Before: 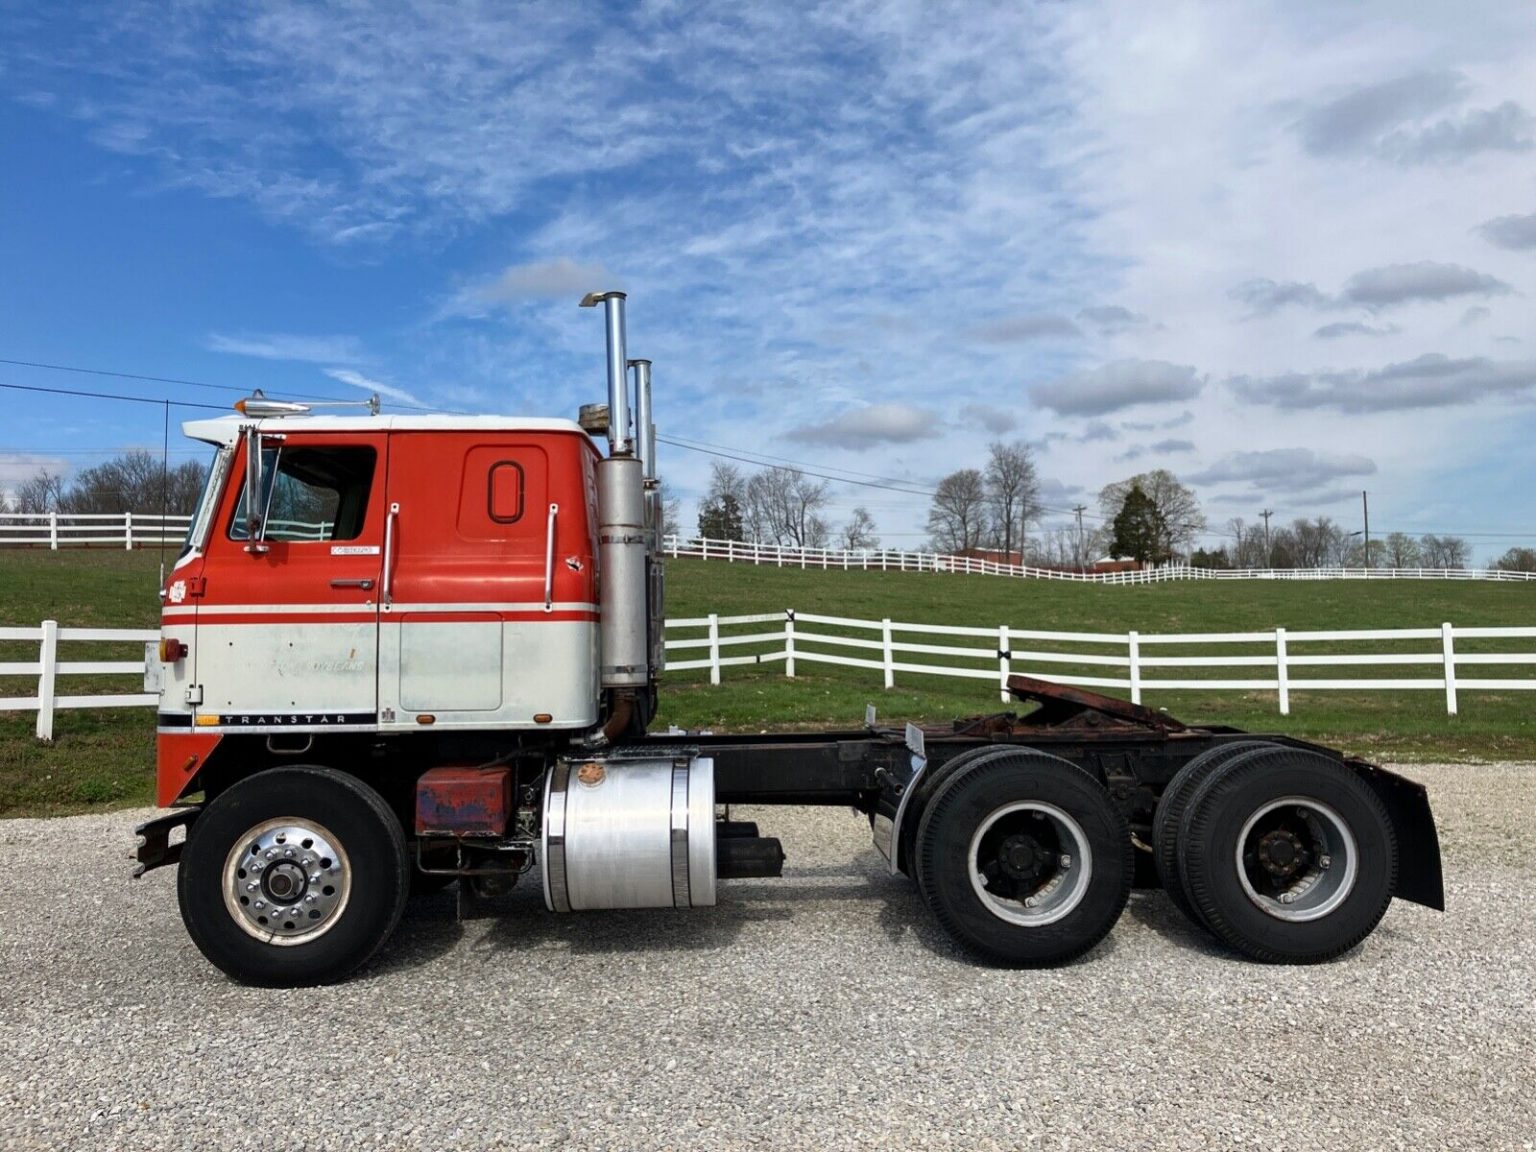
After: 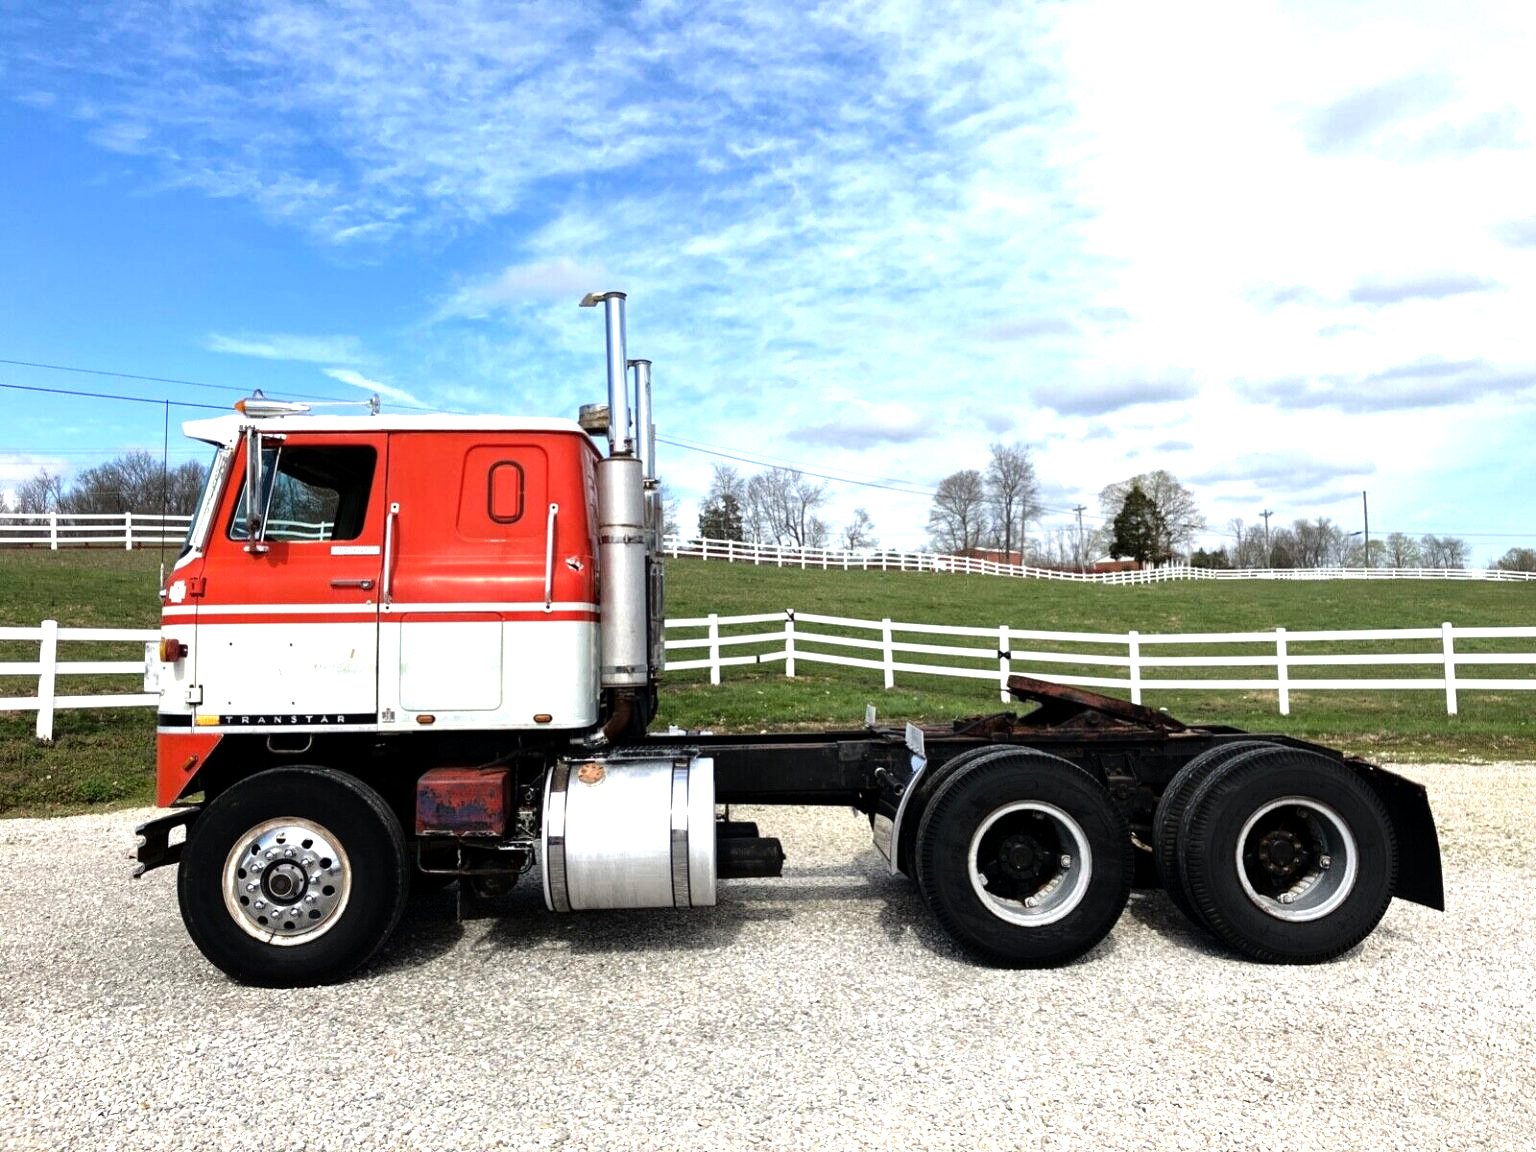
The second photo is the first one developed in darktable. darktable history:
tone equalizer: -8 EV -1.08 EV, -7 EV -1.03 EV, -6 EV -0.835 EV, -5 EV -0.57 EV, -3 EV 0.601 EV, -2 EV 0.894 EV, -1 EV 0.987 EV, +0 EV 1.07 EV
